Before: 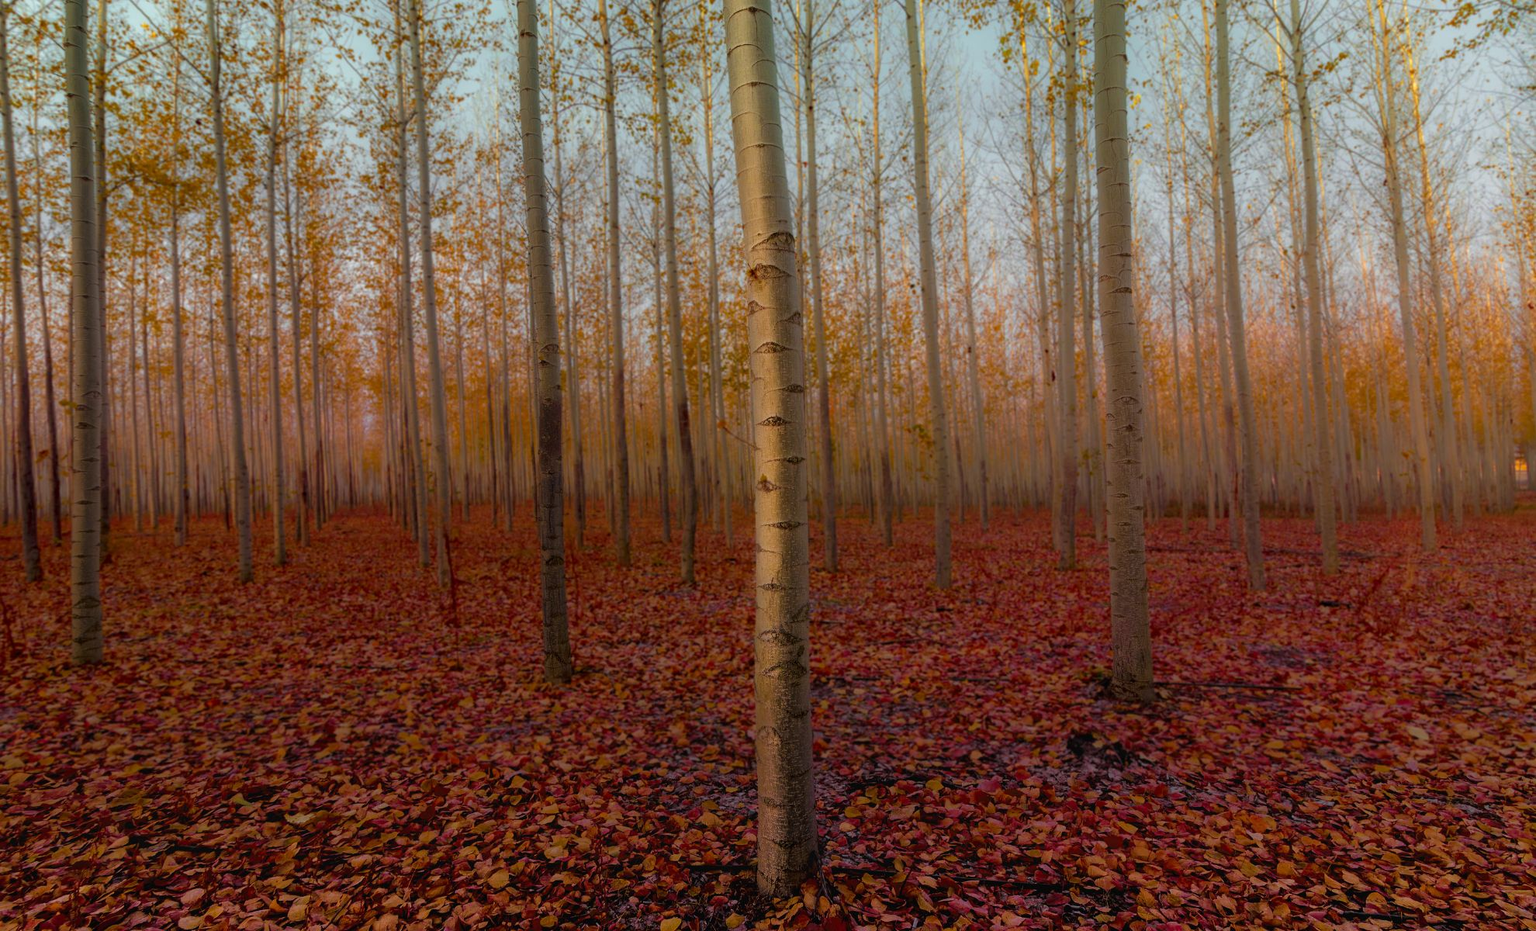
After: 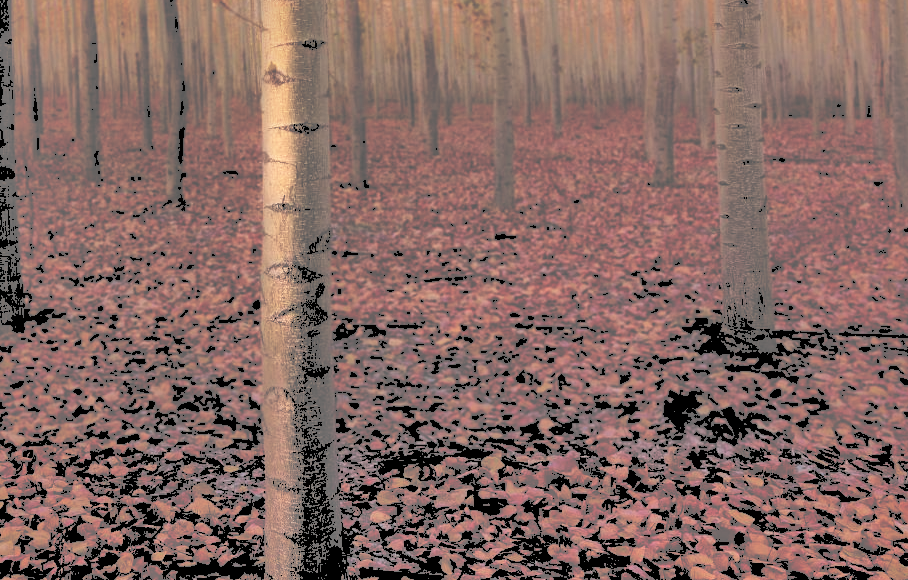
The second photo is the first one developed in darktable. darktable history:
rgb levels: preserve colors sum RGB, levels [[0.038, 0.433, 0.934], [0, 0.5, 1], [0, 0.5, 1]]
tone curve: curves: ch0 [(0, 0) (0.003, 0.437) (0.011, 0.438) (0.025, 0.441) (0.044, 0.441) (0.069, 0.441) (0.1, 0.444) (0.136, 0.447) (0.177, 0.452) (0.224, 0.457) (0.277, 0.466) (0.335, 0.485) (0.399, 0.514) (0.468, 0.558) (0.543, 0.616) (0.623, 0.686) (0.709, 0.76) (0.801, 0.803) (0.898, 0.825) (1, 1)], preserve colors none
contrast brightness saturation: brightness 0.13
crop: left 35.976%, top 45.819%, right 18.162%, bottom 5.807%
local contrast: mode bilateral grid, contrast 70, coarseness 75, detail 180%, midtone range 0.2
shadows and highlights: shadows 43.71, white point adjustment -1.46, soften with gaussian
